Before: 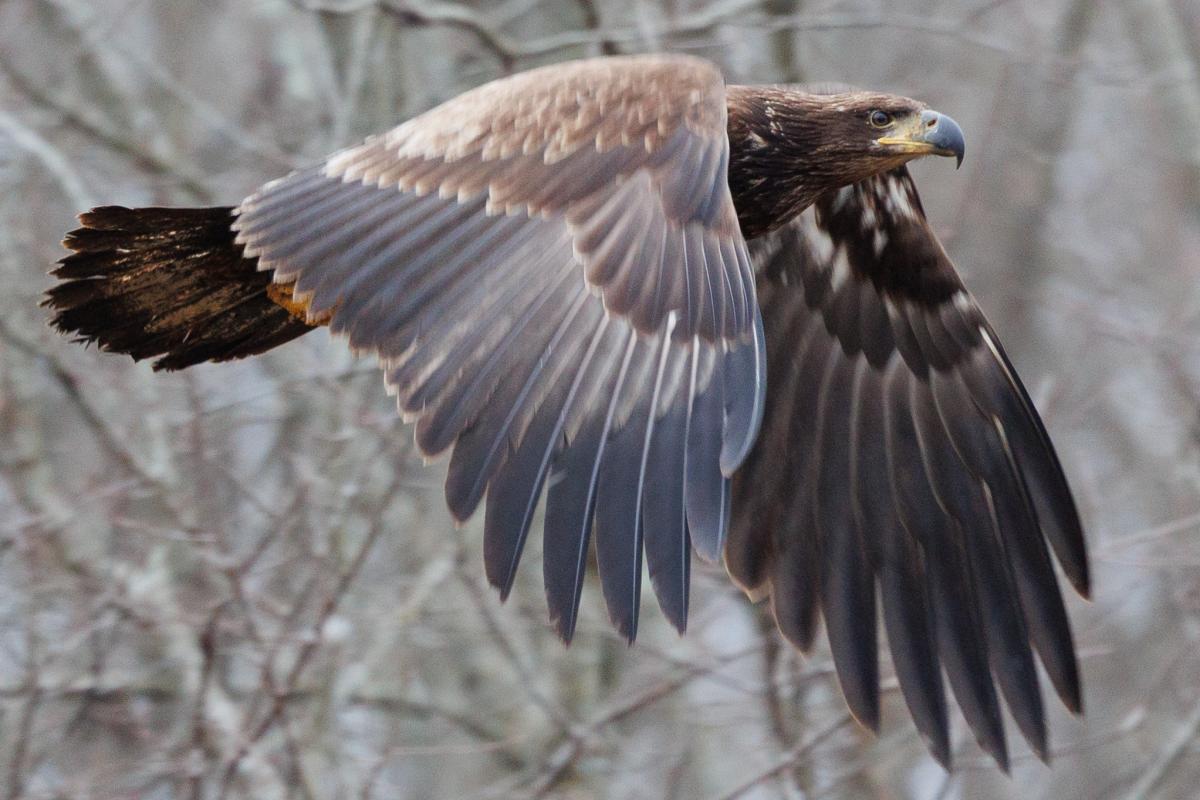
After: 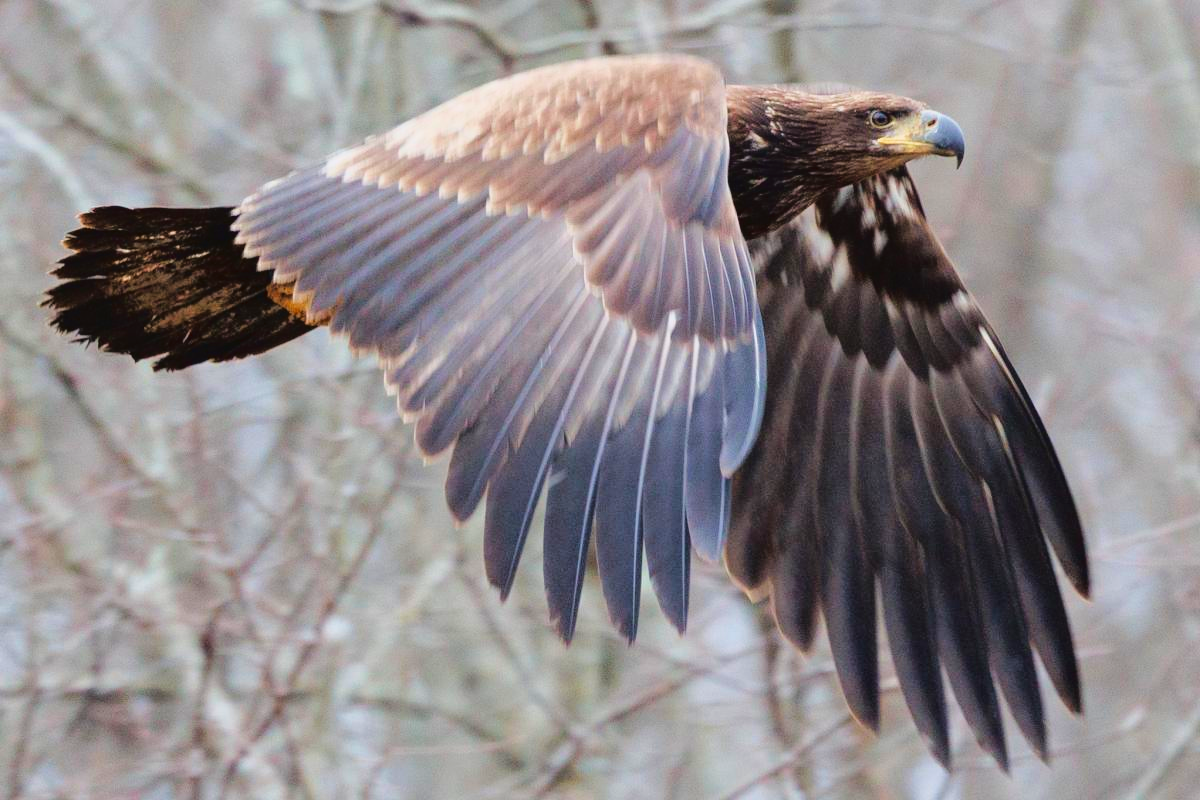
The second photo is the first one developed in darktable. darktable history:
velvia: on, module defaults
tone curve: curves: ch0 [(0.001, 0.029) (0.084, 0.074) (0.162, 0.165) (0.304, 0.382) (0.466, 0.576) (0.654, 0.741) (0.848, 0.906) (0.984, 0.963)]; ch1 [(0, 0) (0.34, 0.235) (0.46, 0.46) (0.515, 0.502) (0.553, 0.567) (0.764, 0.815) (1, 1)]; ch2 [(0, 0) (0.44, 0.458) (0.479, 0.492) (0.524, 0.507) (0.547, 0.579) (0.673, 0.712) (1, 1)], color space Lab, linked channels, preserve colors none
